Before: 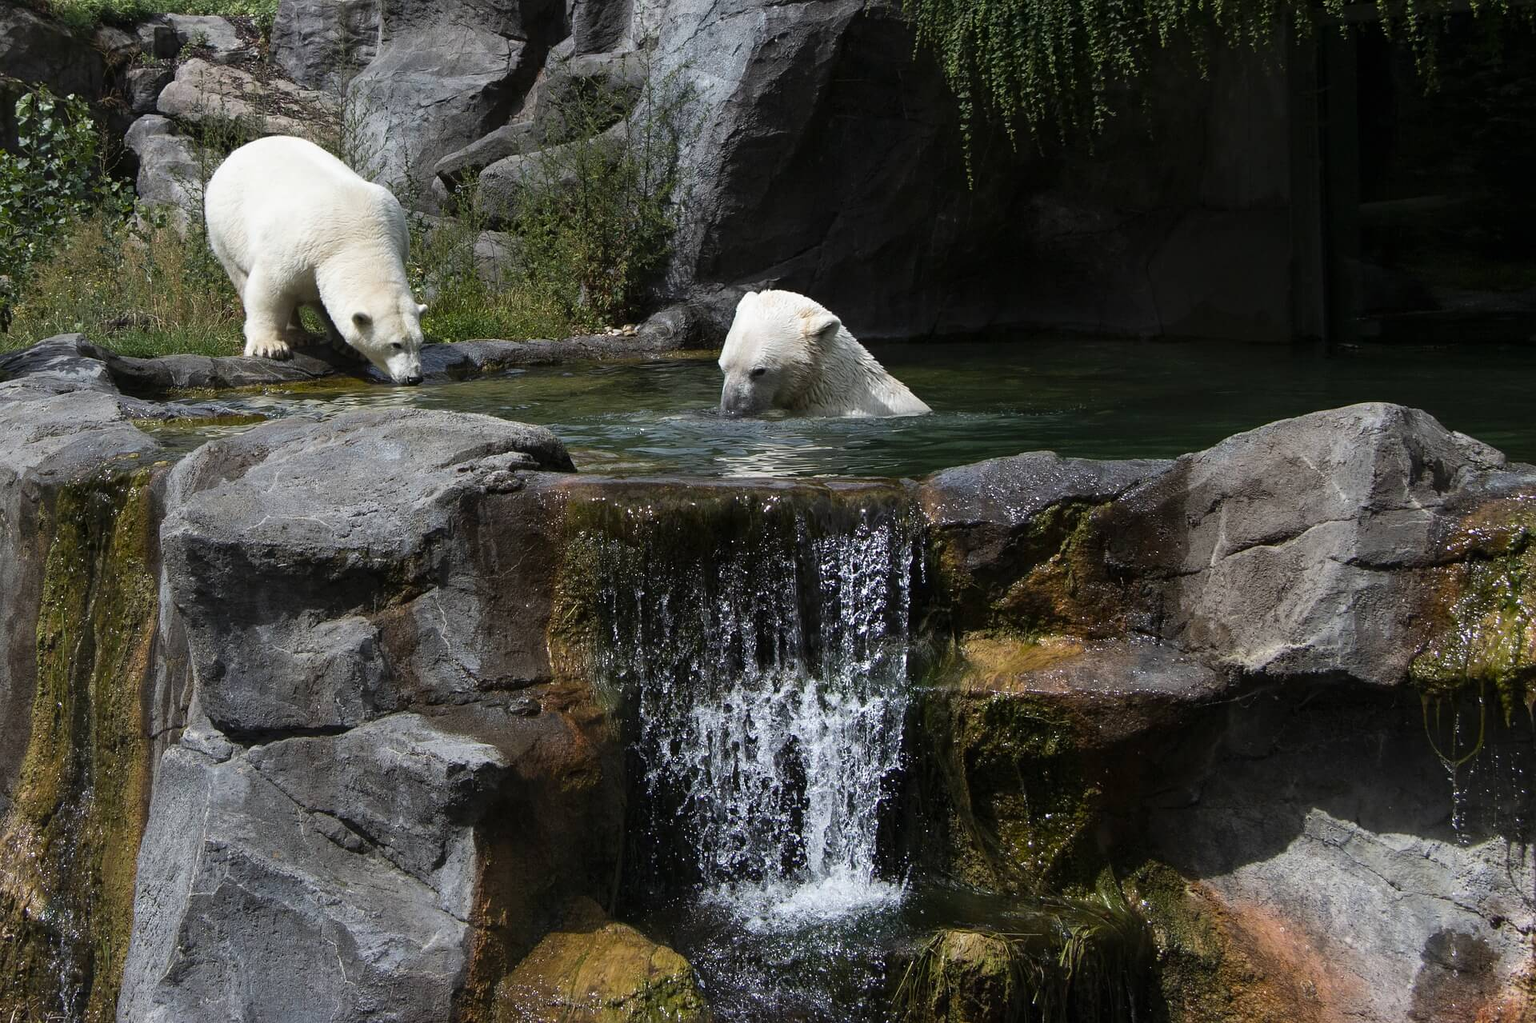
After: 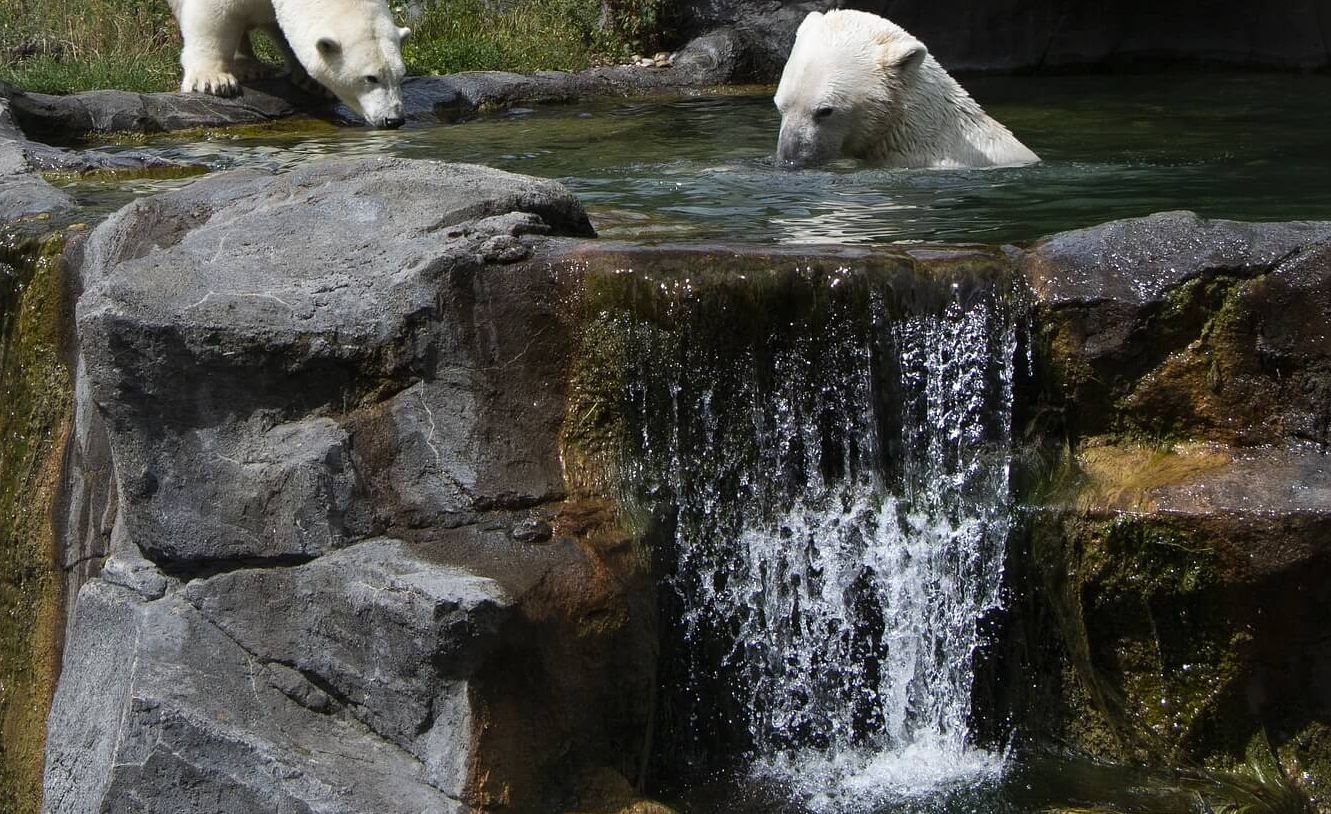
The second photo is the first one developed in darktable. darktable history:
crop: left 6.488%, top 27.668%, right 24.183%, bottom 8.656%
